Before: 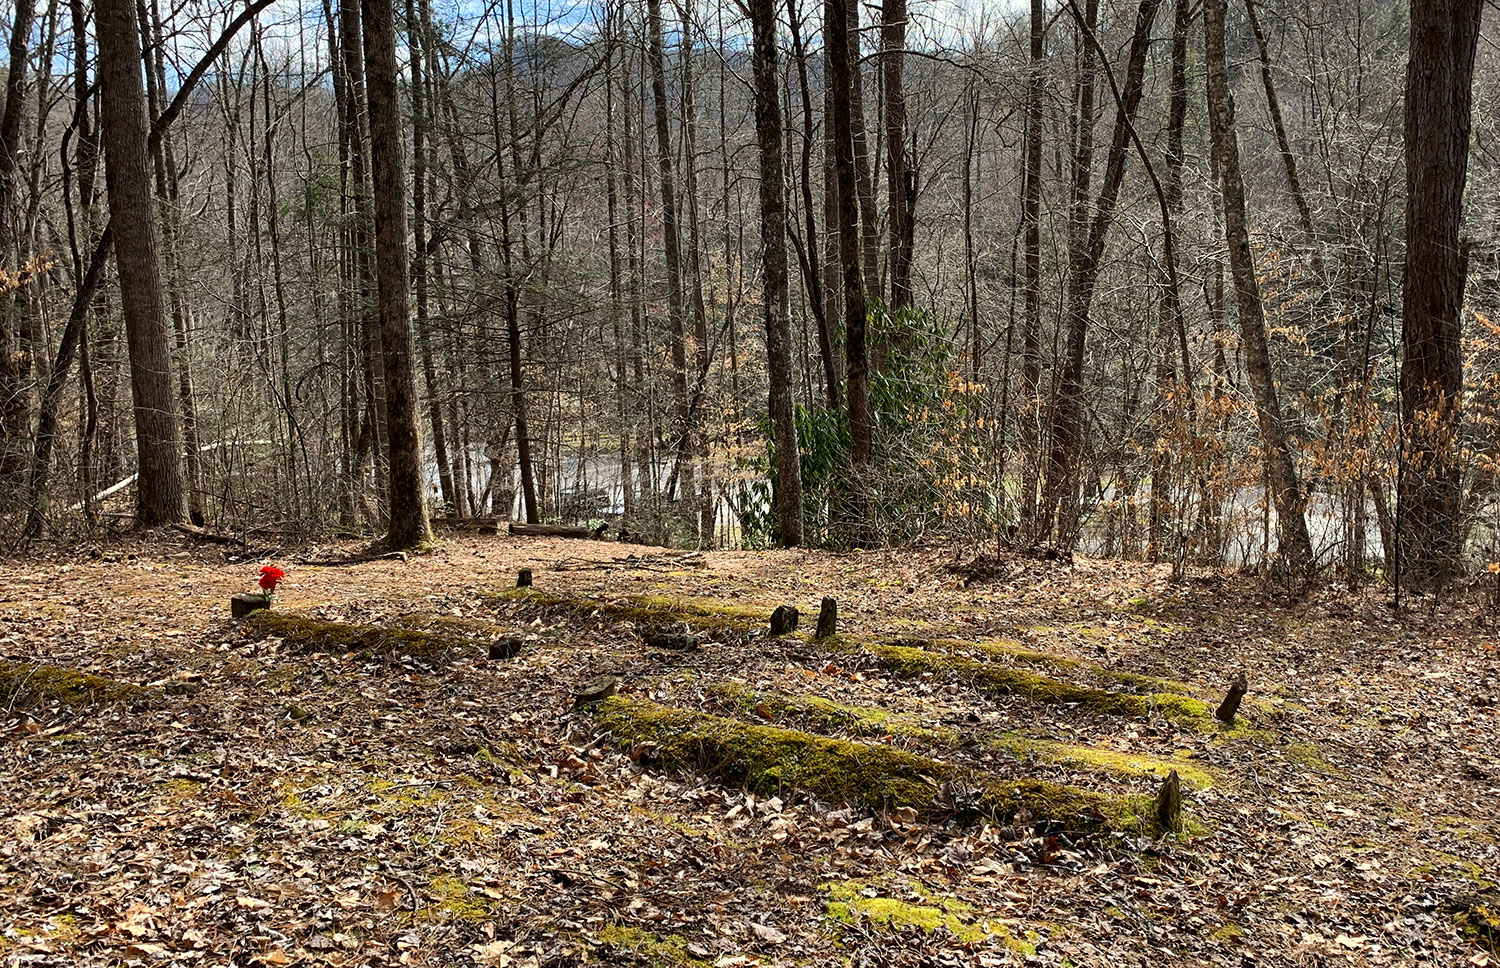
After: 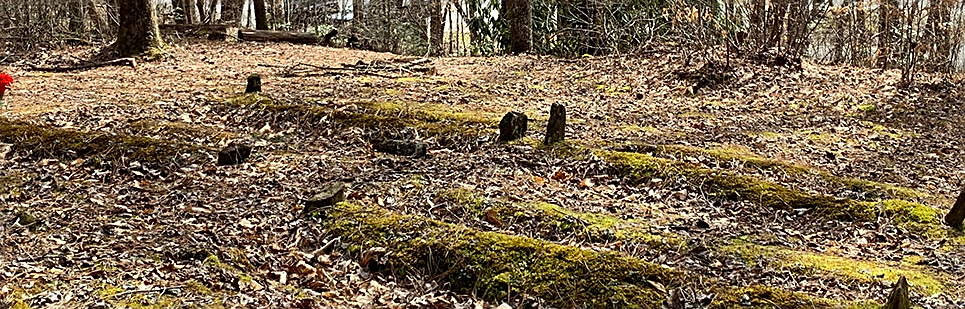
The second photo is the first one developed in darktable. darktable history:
shadows and highlights: low approximation 0.01, soften with gaussian
sharpen: on, module defaults
crop: left 18.091%, top 51.13%, right 17.525%, bottom 16.85%
